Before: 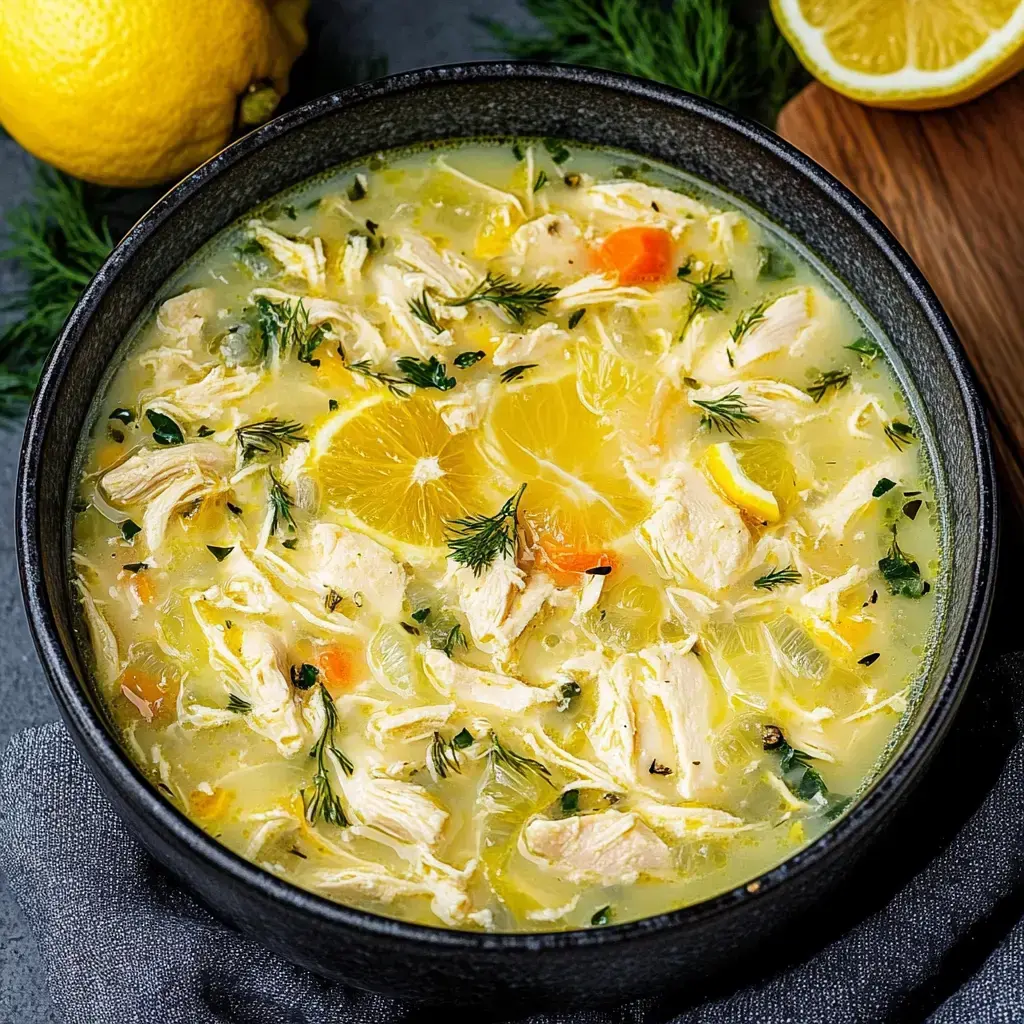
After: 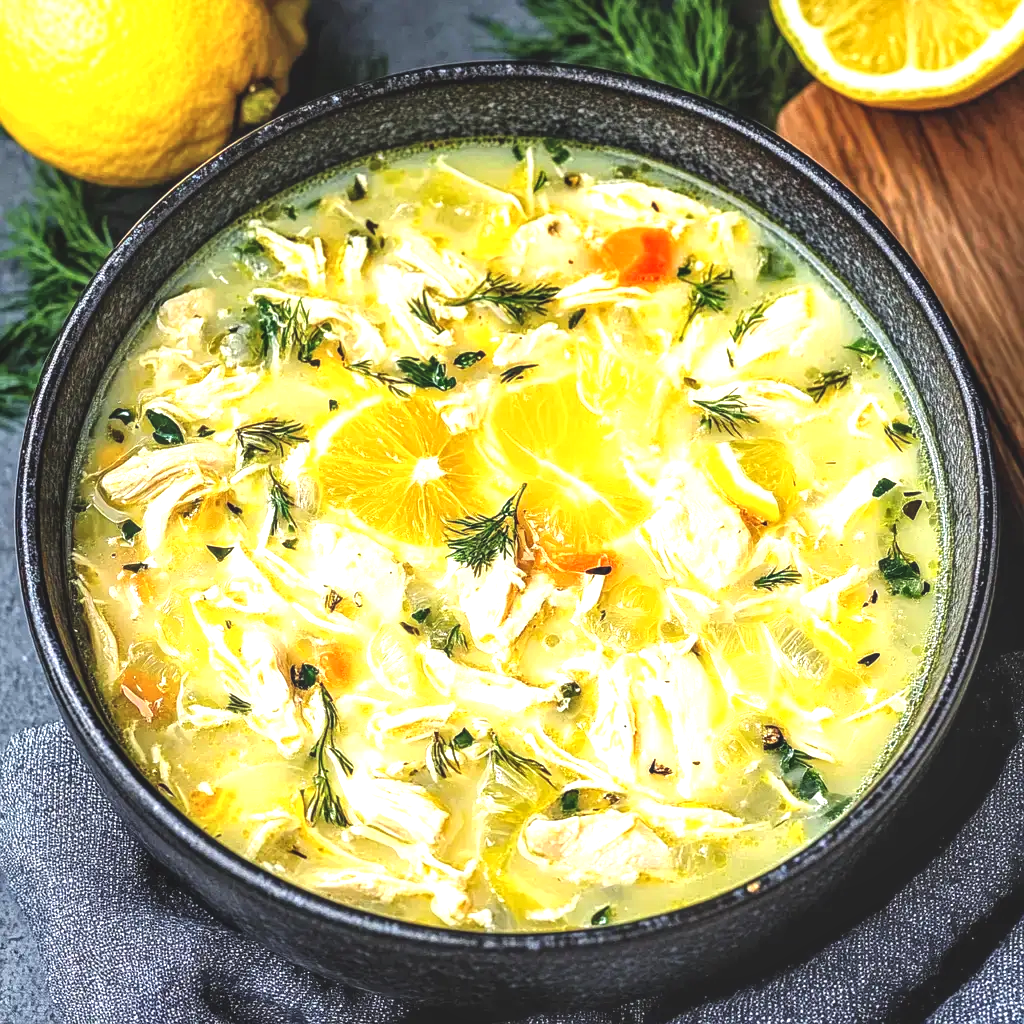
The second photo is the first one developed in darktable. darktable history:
local contrast: on, module defaults
exposure: black level correction -0.005, exposure 1.008 EV, compensate highlight preservation false
